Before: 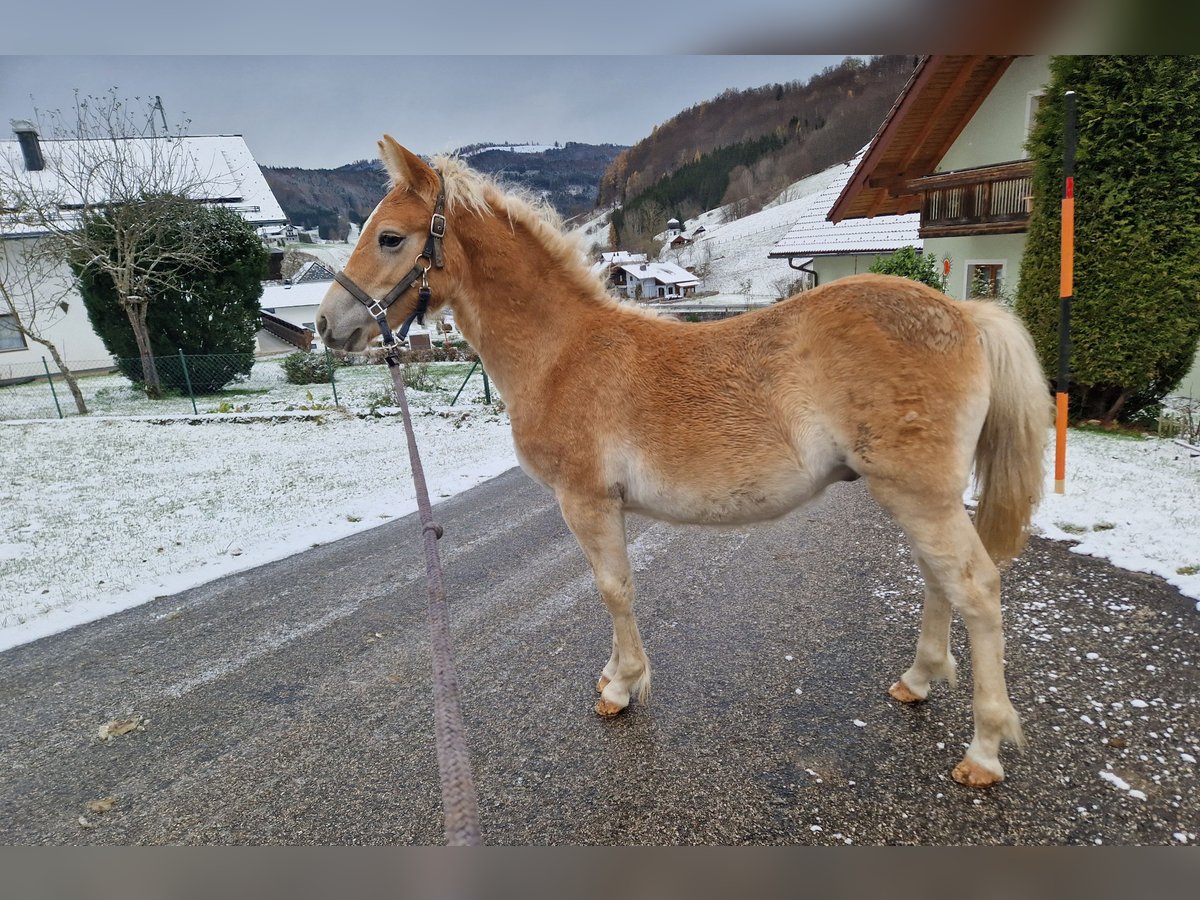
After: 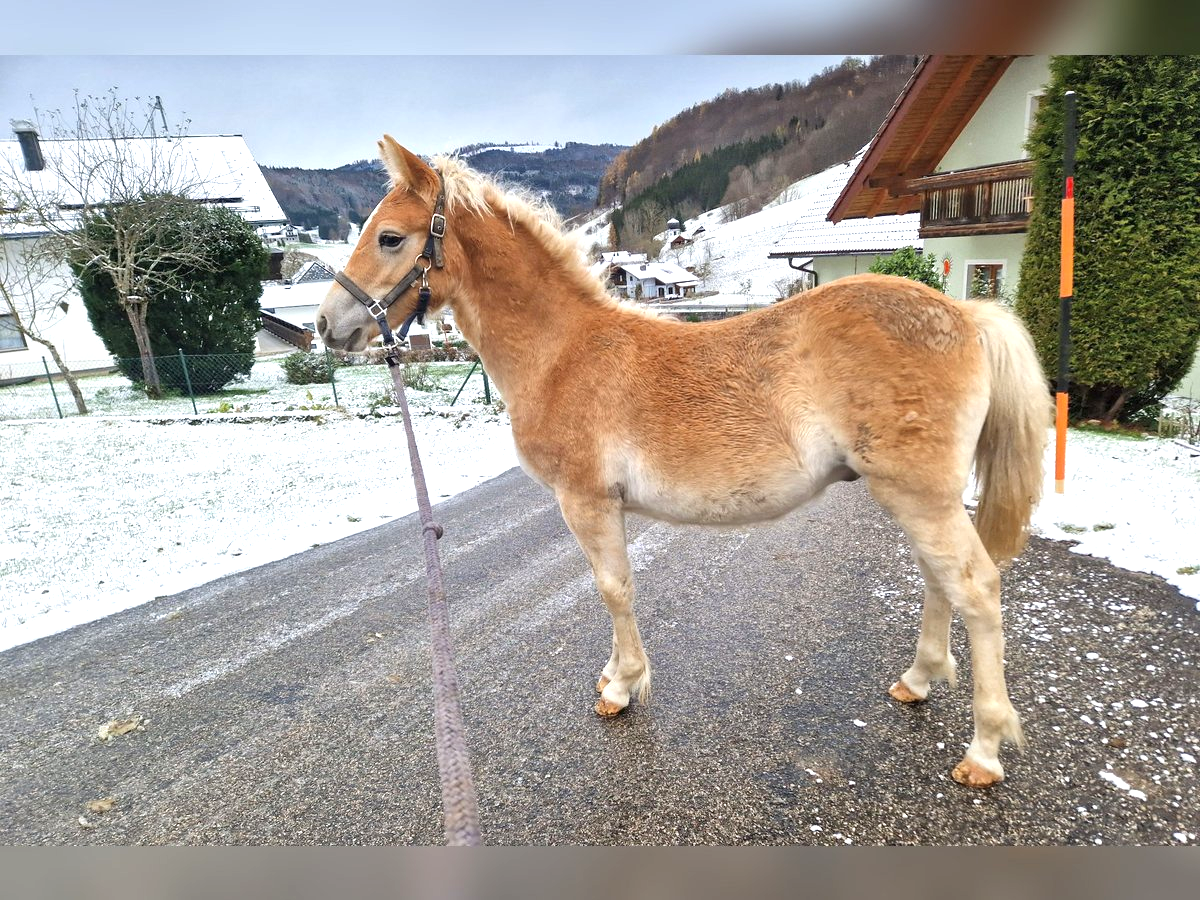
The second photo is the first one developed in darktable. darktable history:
exposure: black level correction 0, exposure 0.899 EV, compensate highlight preservation false
